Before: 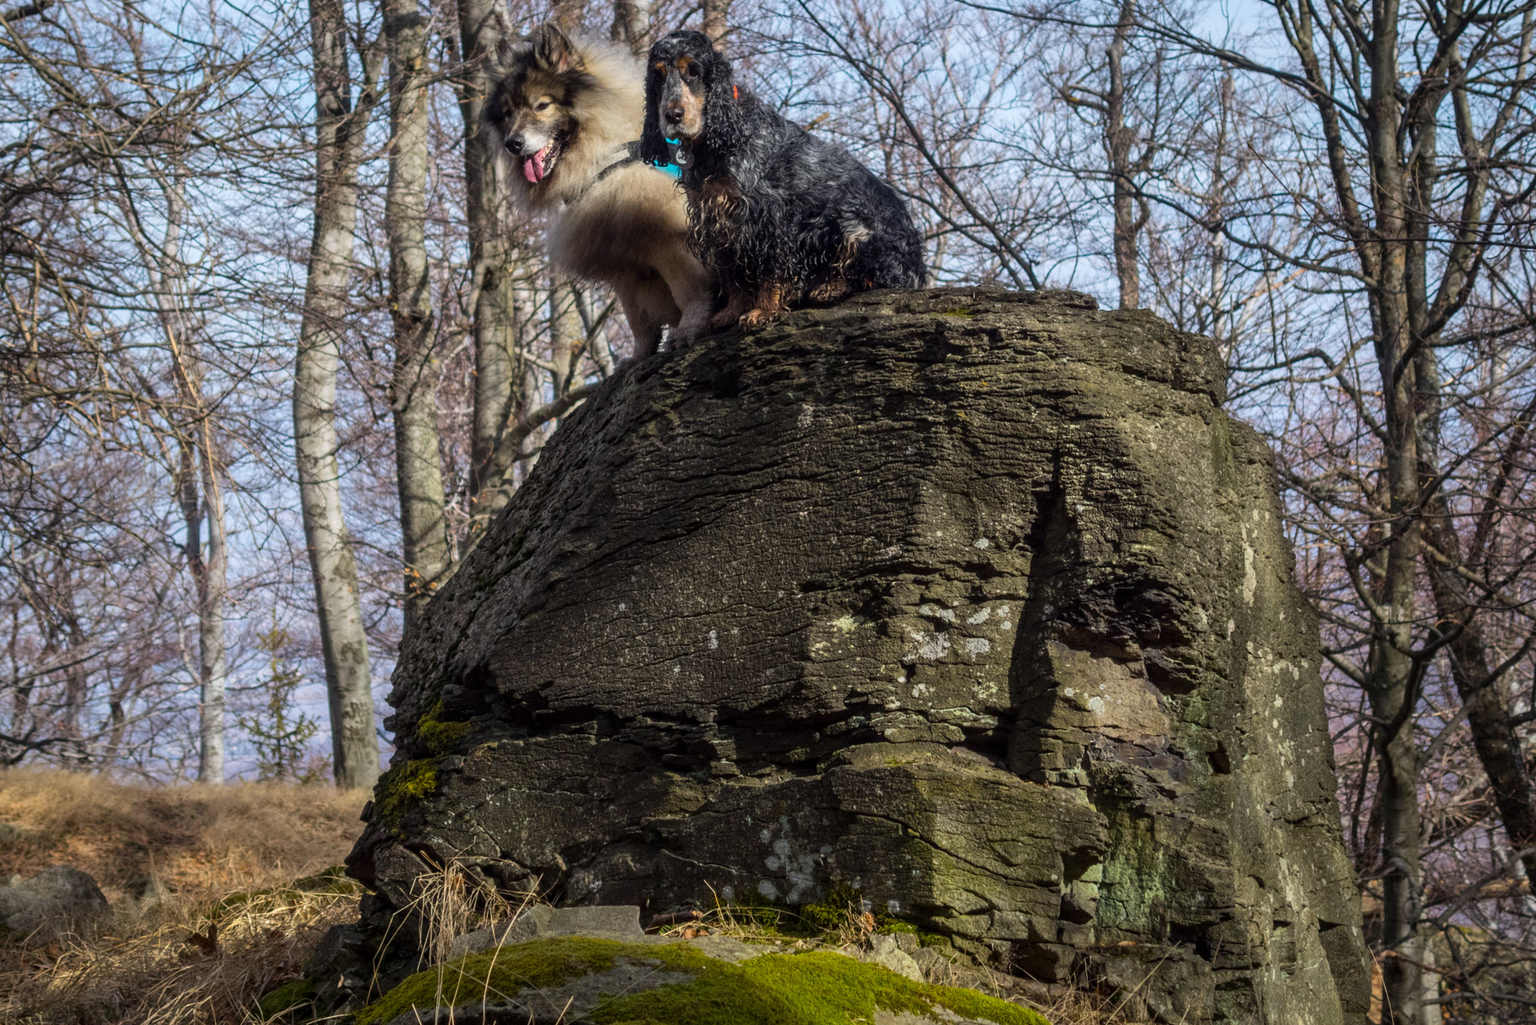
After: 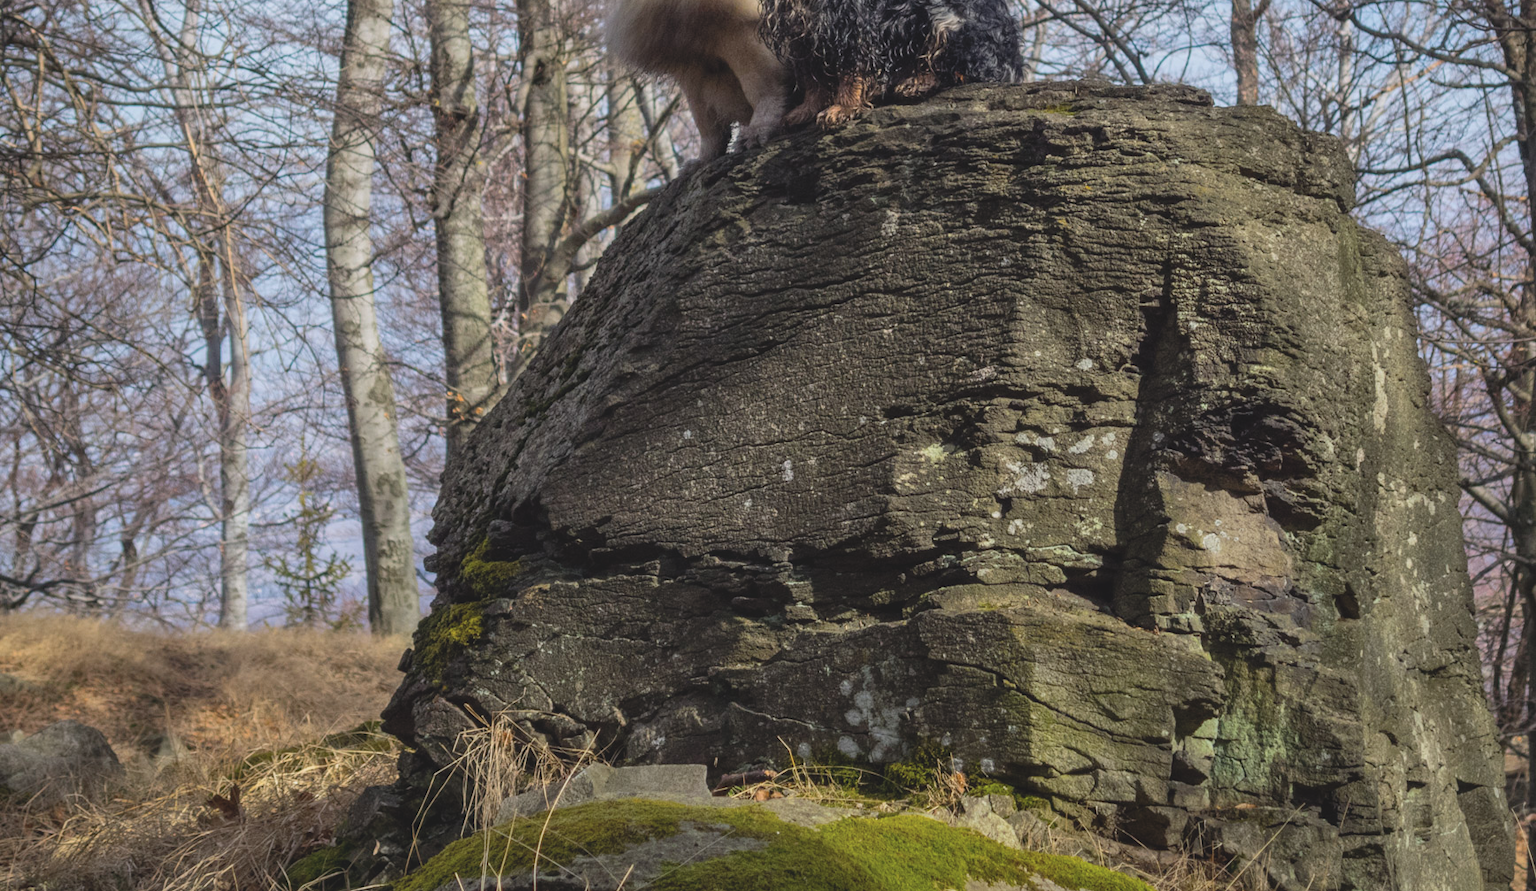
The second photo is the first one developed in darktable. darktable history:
crop: top 20.916%, right 9.437%, bottom 0.316%
shadows and highlights: shadows 37.27, highlights -28.18, soften with gaussian
contrast brightness saturation: contrast -0.15, brightness 0.05, saturation -0.12
